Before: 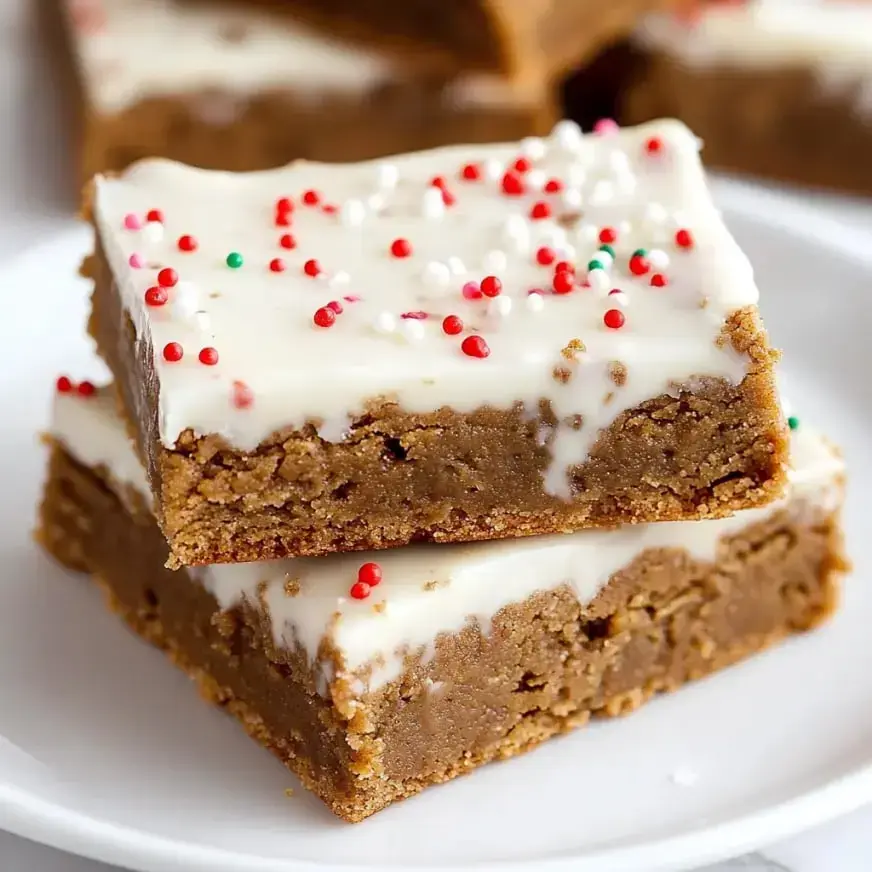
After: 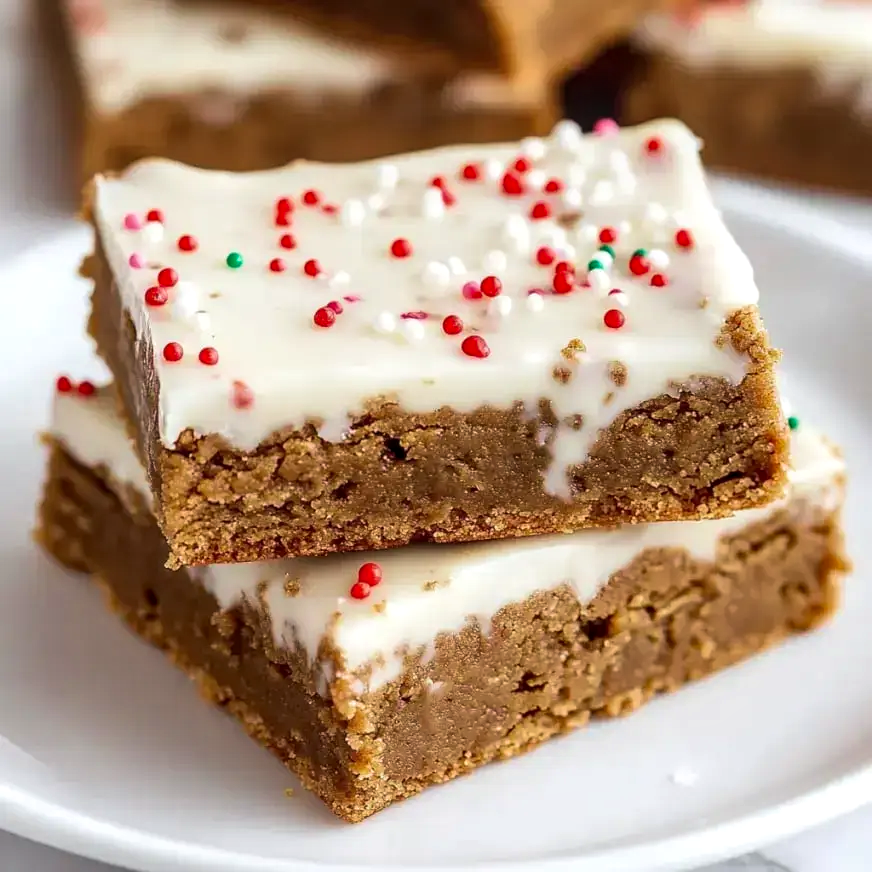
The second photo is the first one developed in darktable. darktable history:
shadows and highlights: shadows 2.59, highlights -17.47, soften with gaussian
local contrast: on, module defaults
velvia: on, module defaults
